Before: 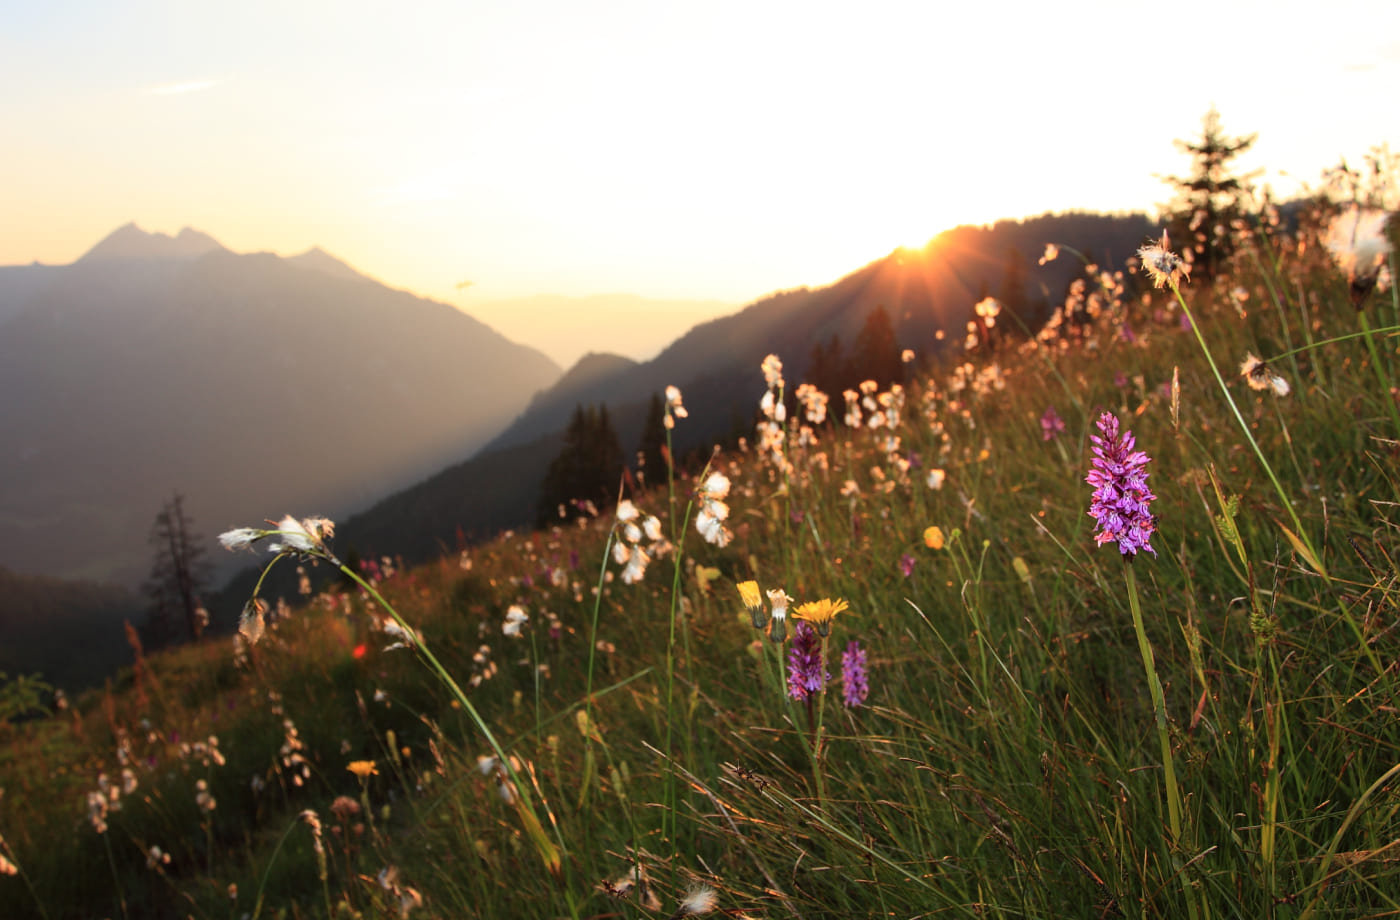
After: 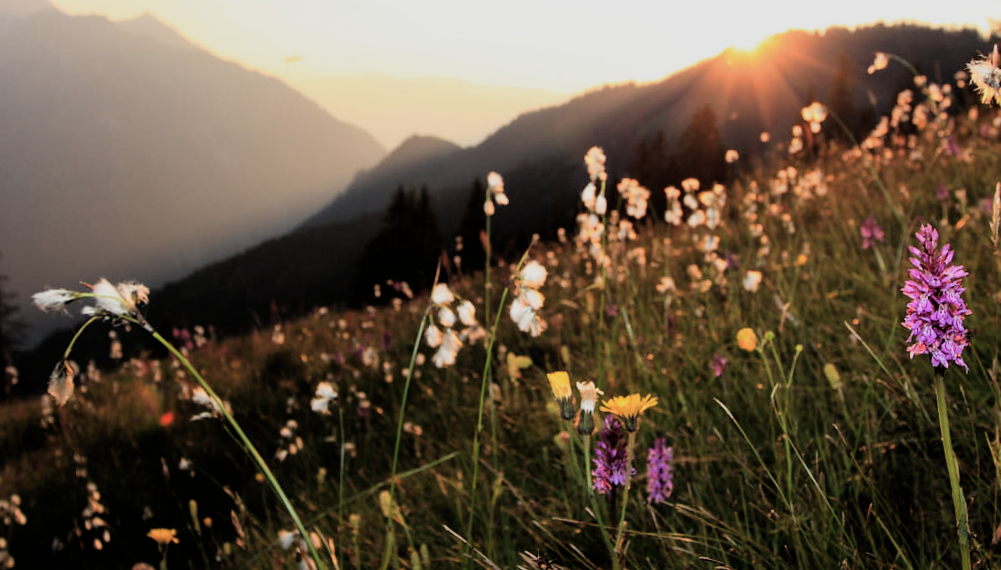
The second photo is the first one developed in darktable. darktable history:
crop and rotate: angle -3.37°, left 9.79%, top 20.73%, right 12.42%, bottom 11.82%
filmic rgb: black relative exposure -5 EV, hardness 2.88, contrast 1.3, highlights saturation mix -10%
color zones: curves: ch1 [(0, 0.469) (0.001, 0.469) (0.12, 0.446) (0.248, 0.469) (0.5, 0.5) (0.748, 0.5) (0.999, 0.469) (1, 0.469)]
